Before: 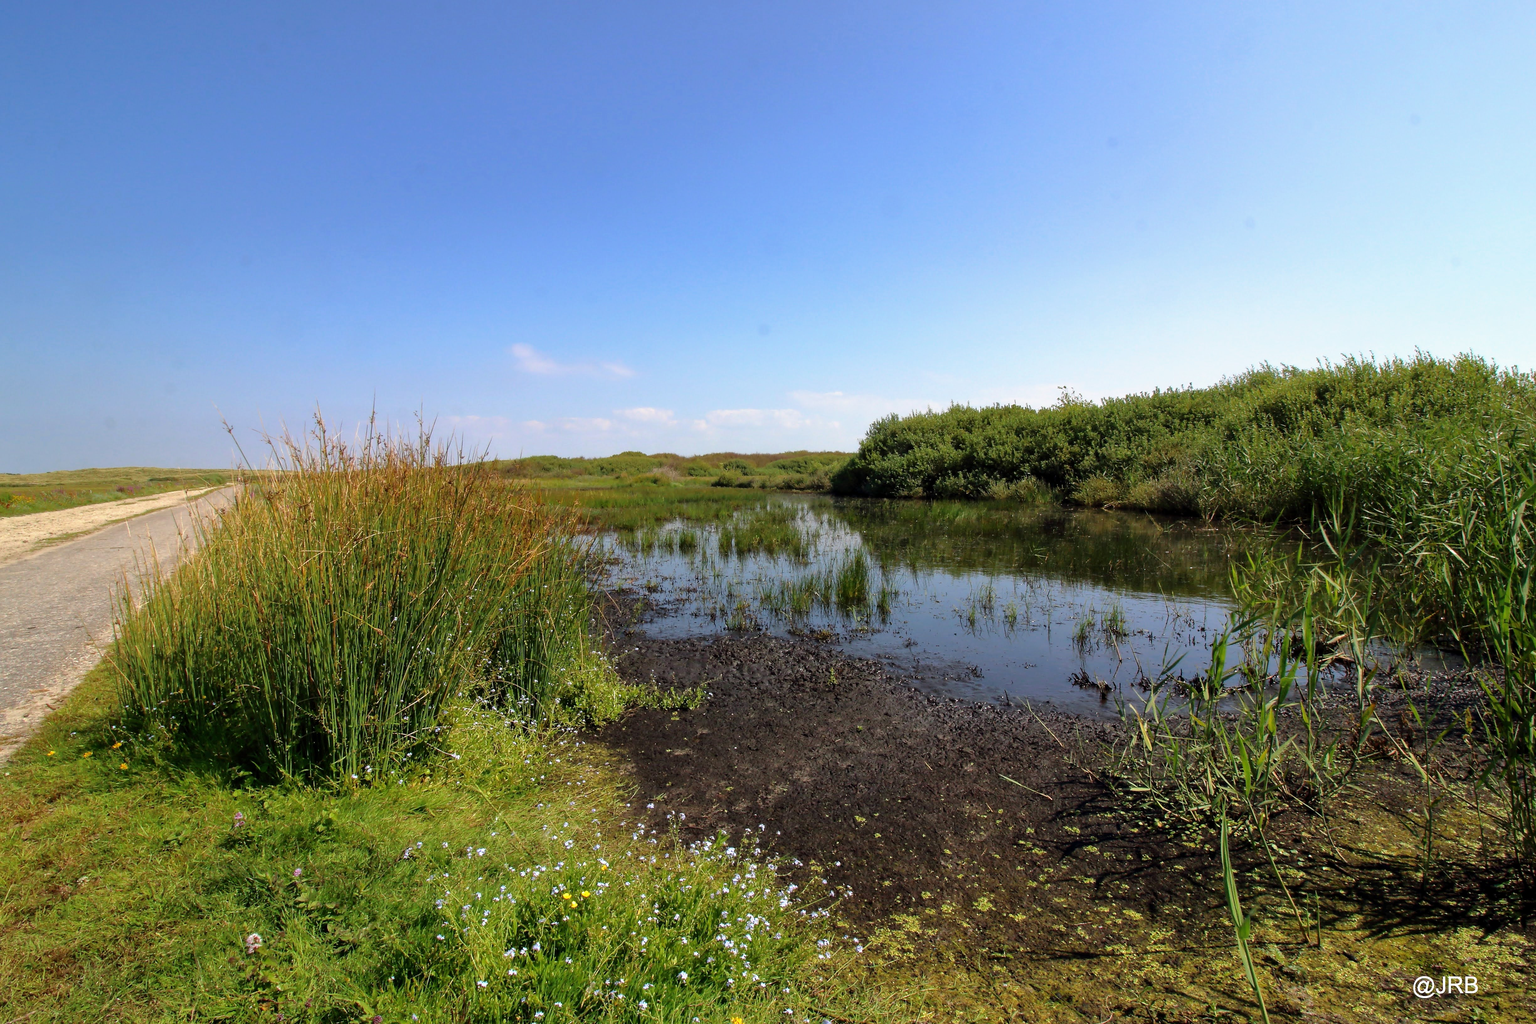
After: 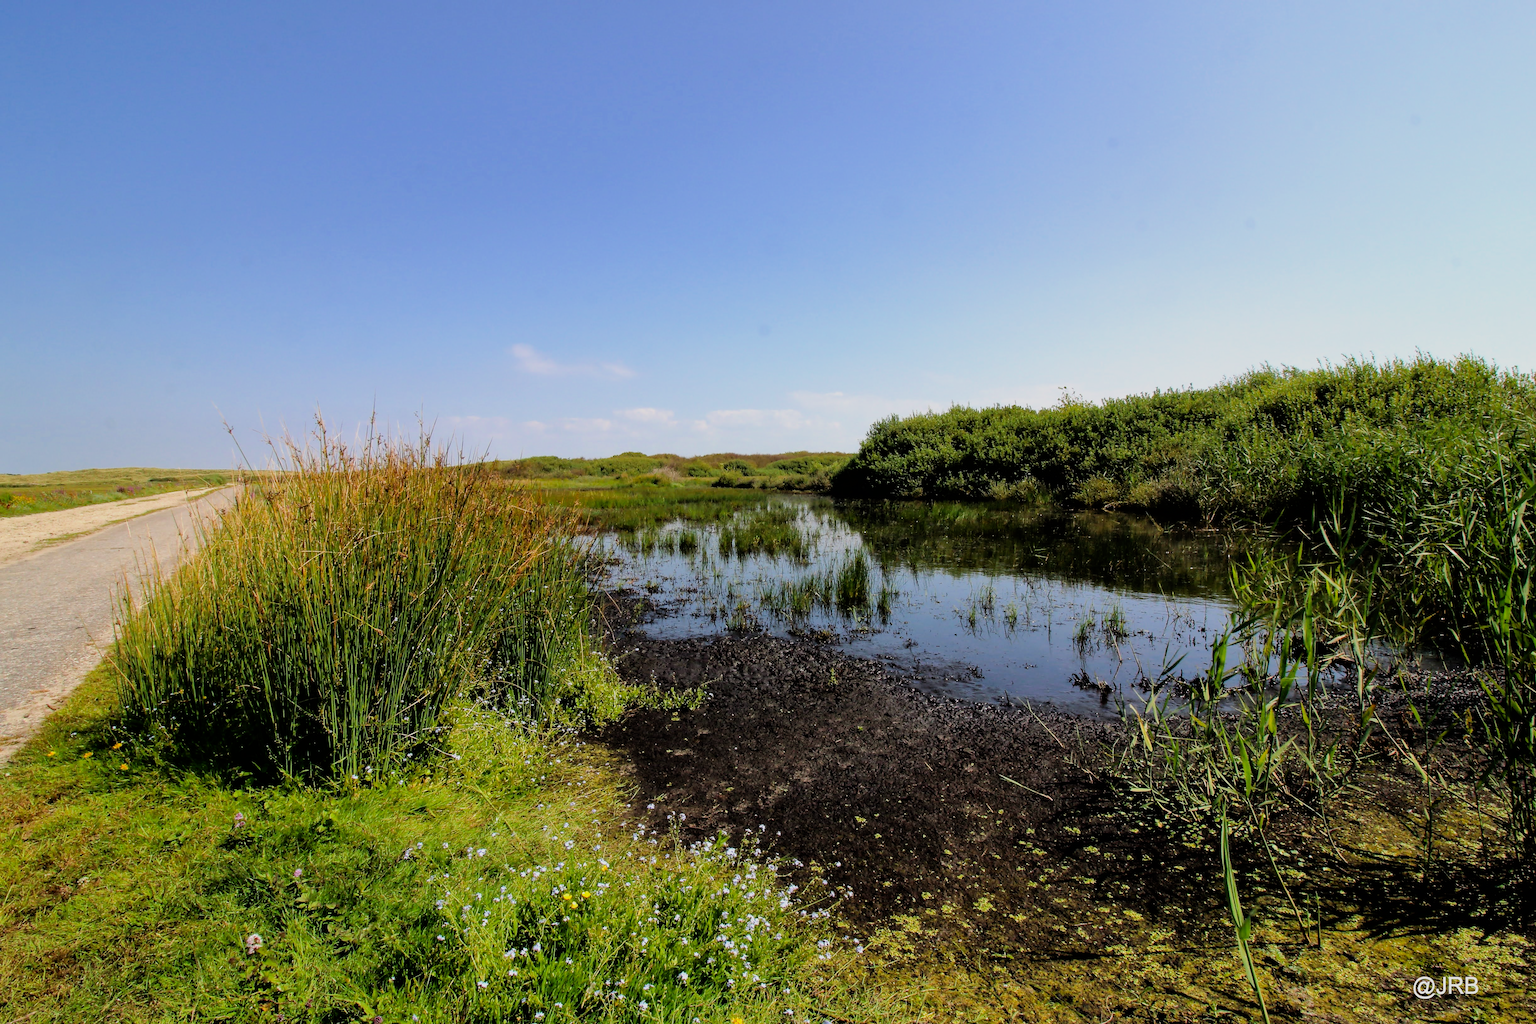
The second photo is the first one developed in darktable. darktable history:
tone equalizer: -8 EV -0.417 EV, -7 EV -0.389 EV, -6 EV -0.333 EV, -5 EV -0.222 EV, -3 EV 0.222 EV, -2 EV 0.333 EV, -1 EV 0.389 EV, +0 EV 0.417 EV, edges refinement/feathering 500, mask exposure compensation -1.57 EV, preserve details no
filmic rgb: black relative exposure -7.15 EV, white relative exposure 5.36 EV, hardness 3.02
color balance: contrast 8.5%, output saturation 105%
